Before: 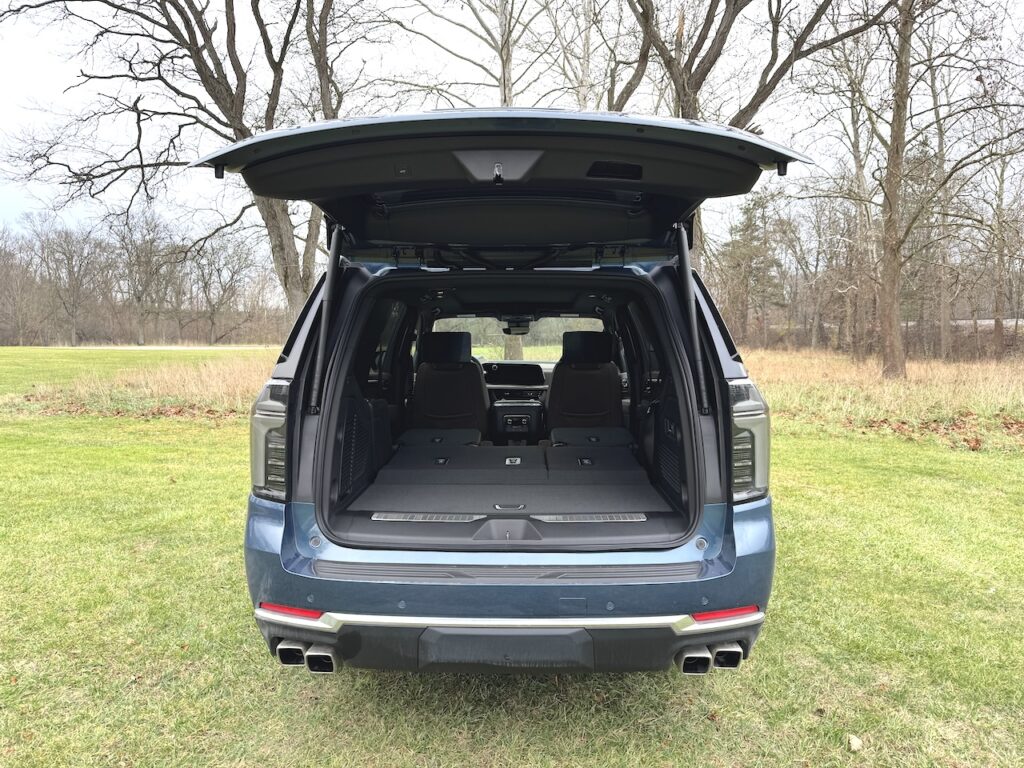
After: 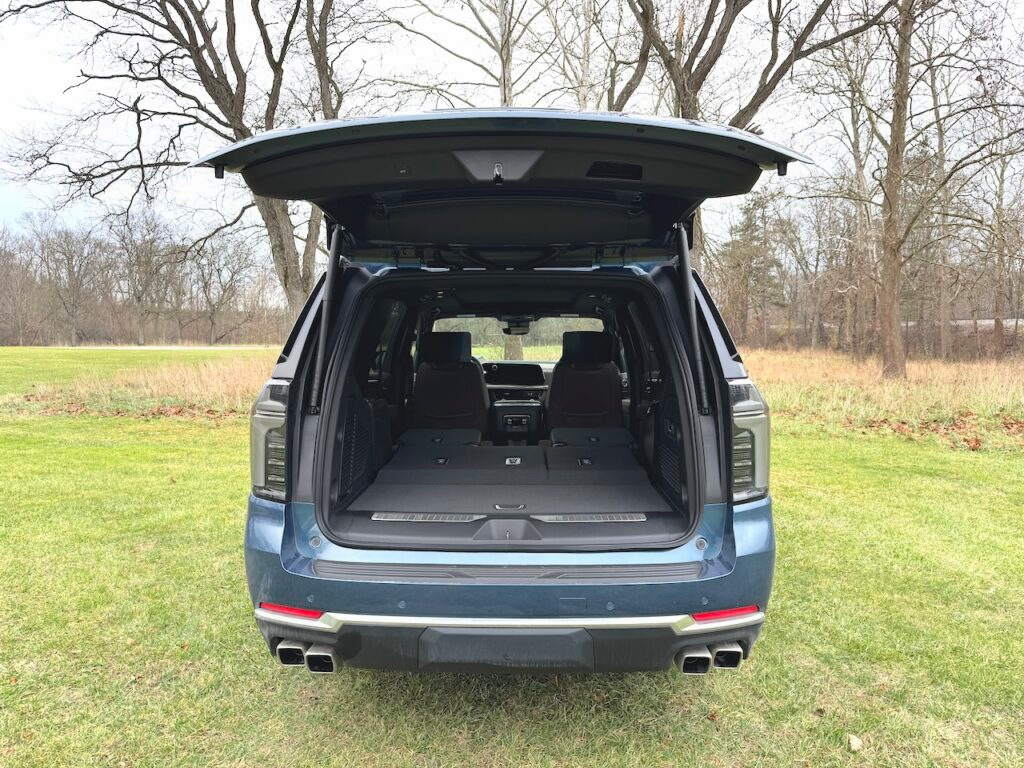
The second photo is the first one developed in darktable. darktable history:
local contrast: mode bilateral grid, contrast 100, coarseness 99, detail 89%, midtone range 0.2
